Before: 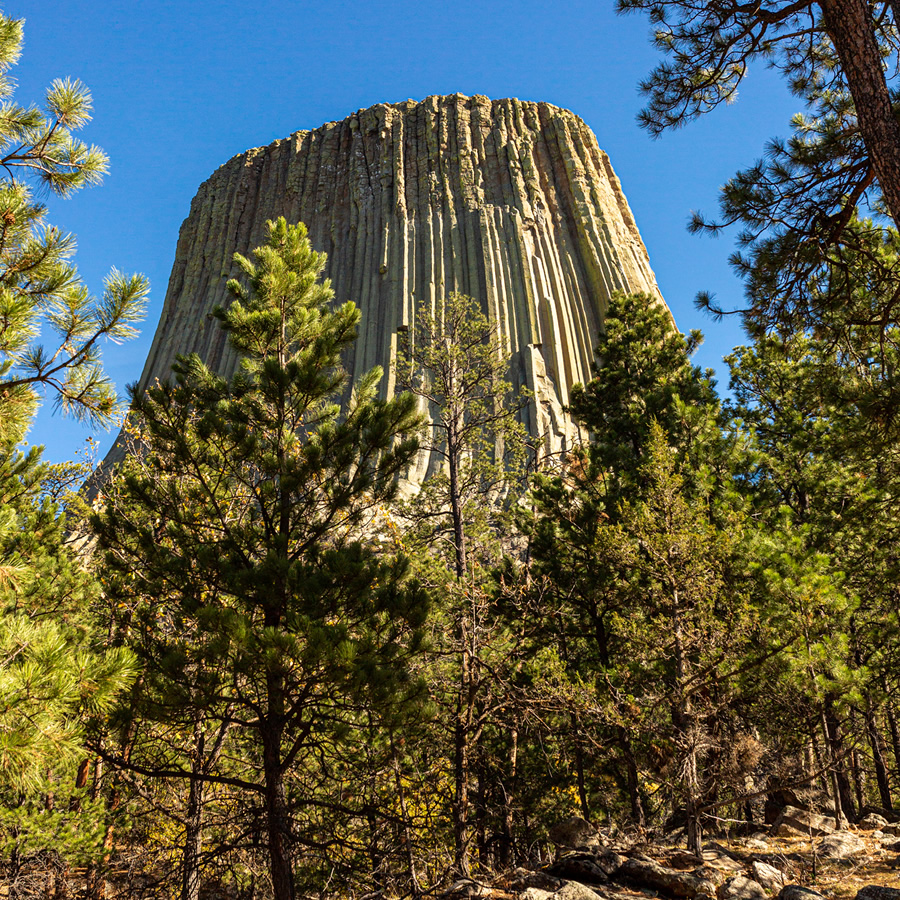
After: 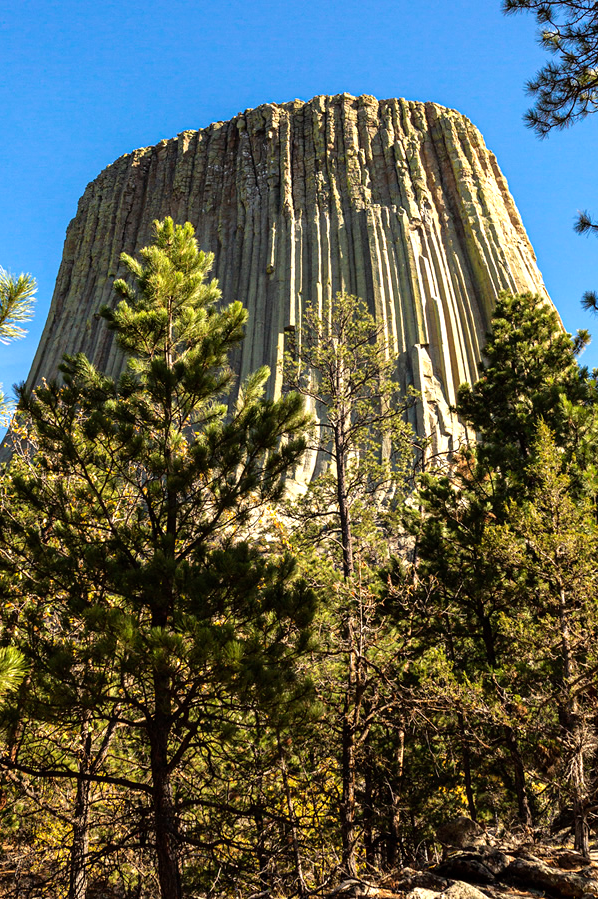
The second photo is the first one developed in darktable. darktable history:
crop and rotate: left 12.607%, right 20.926%
tone equalizer: -8 EV -0.422 EV, -7 EV -0.41 EV, -6 EV -0.351 EV, -5 EV -0.257 EV, -3 EV 0.24 EV, -2 EV 0.354 EV, -1 EV 0.399 EV, +0 EV 0.398 EV
